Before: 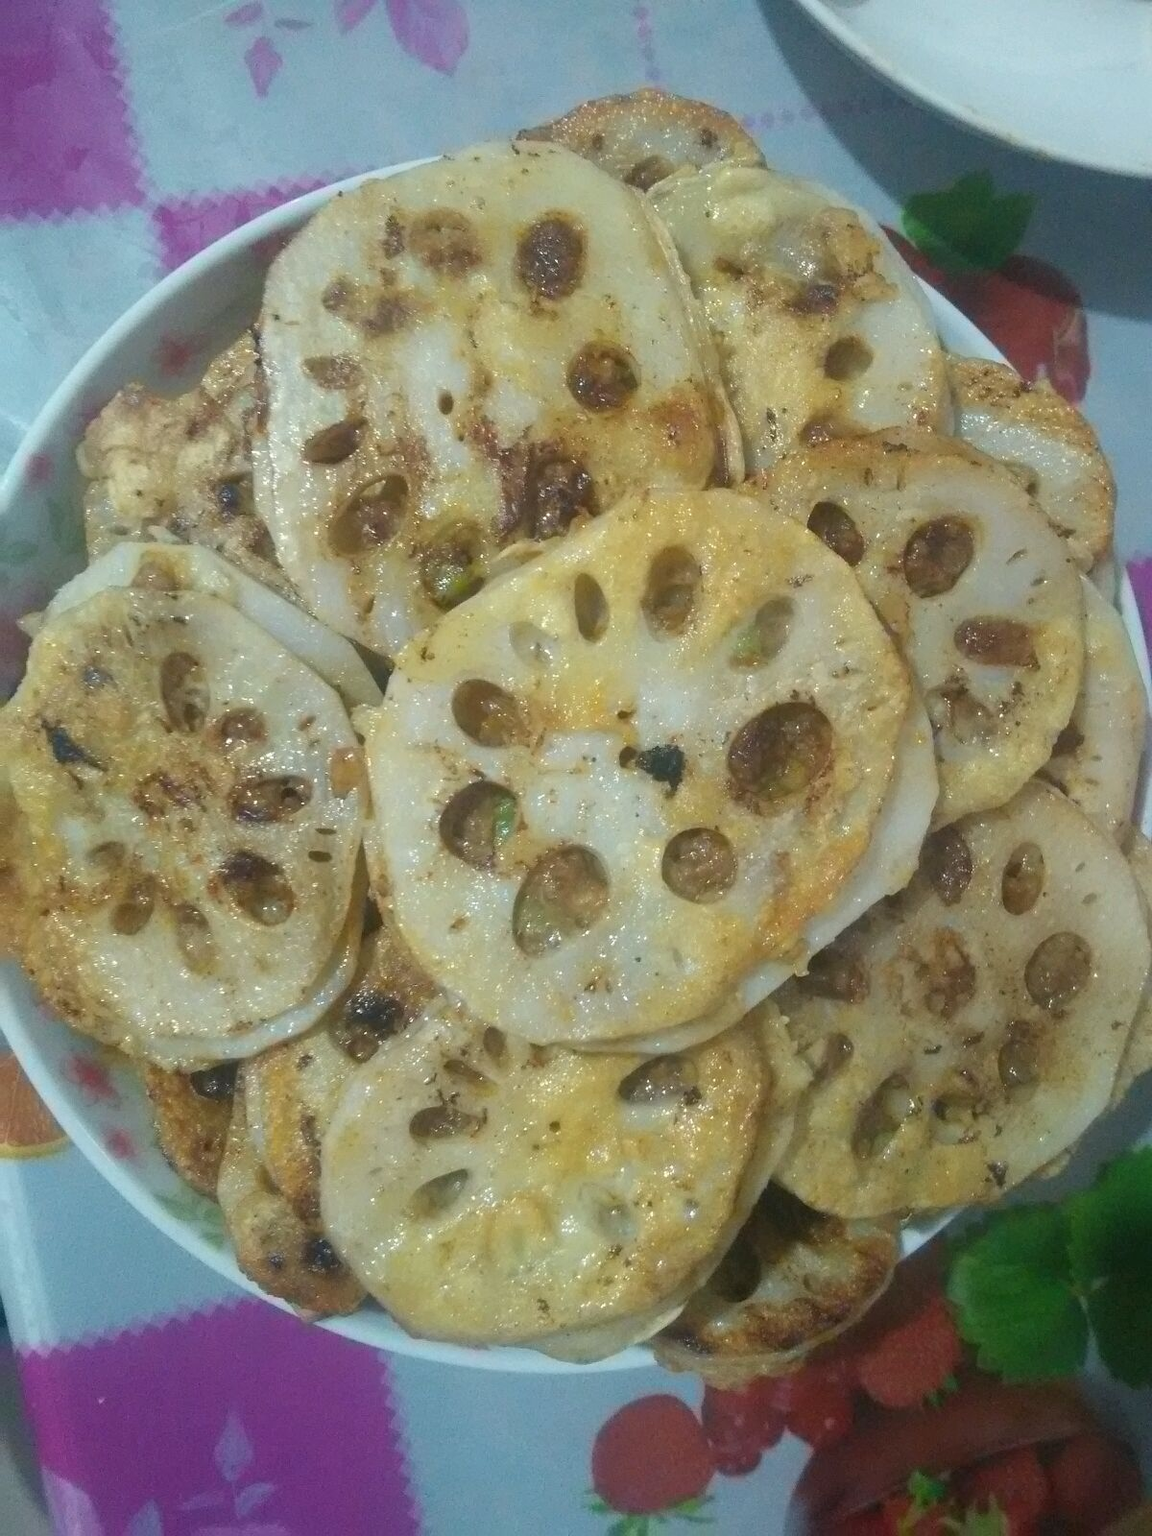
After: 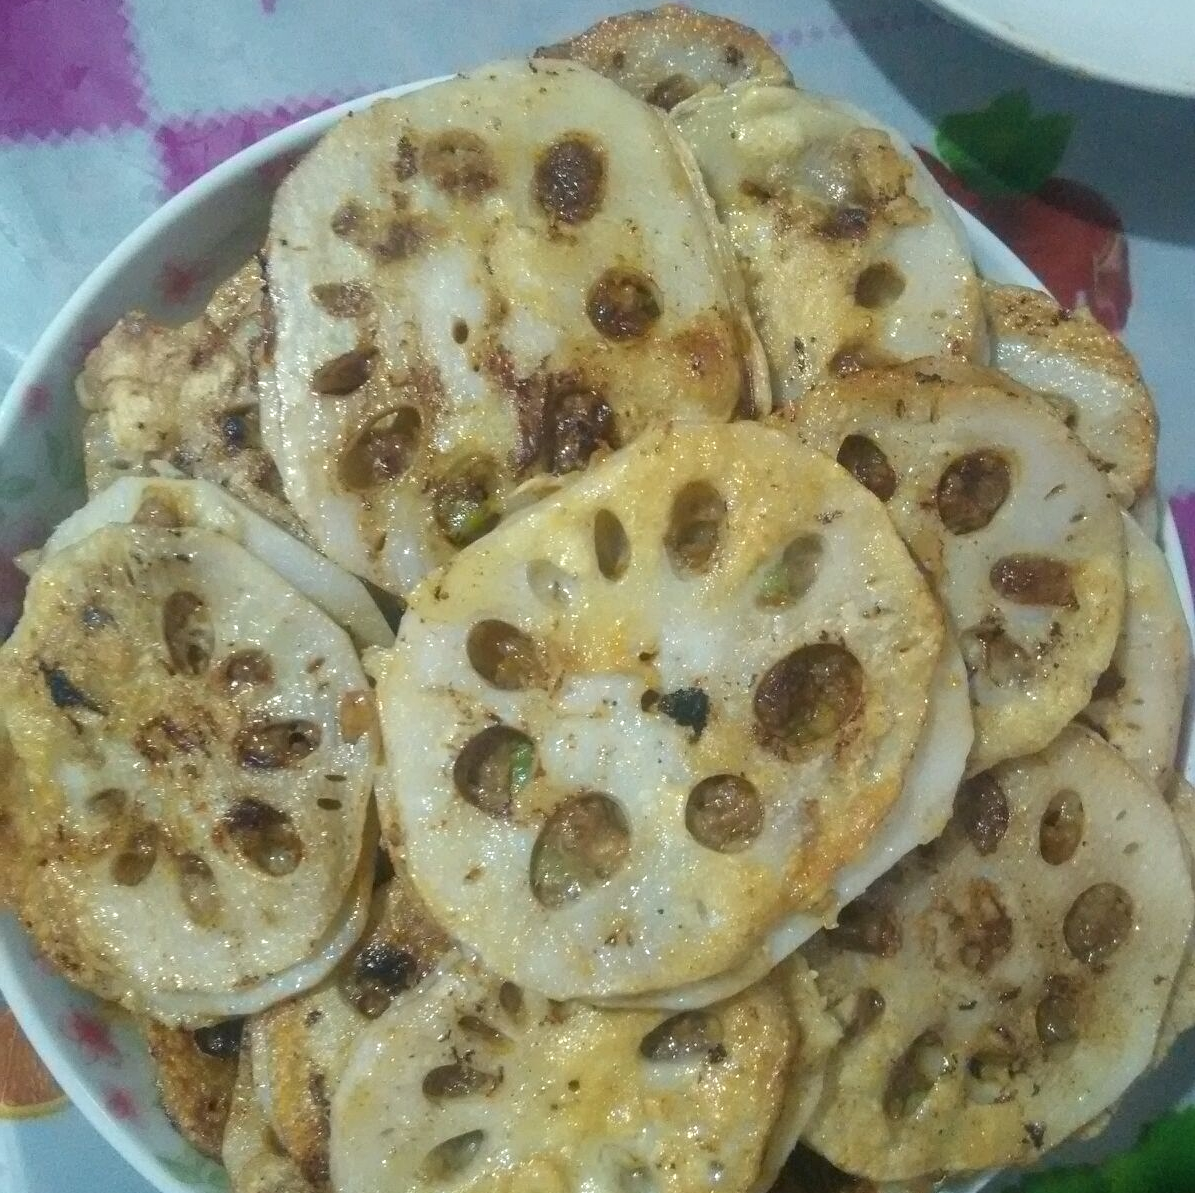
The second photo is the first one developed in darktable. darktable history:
crop: left 0.387%, top 5.509%, bottom 19.897%
local contrast: on, module defaults
